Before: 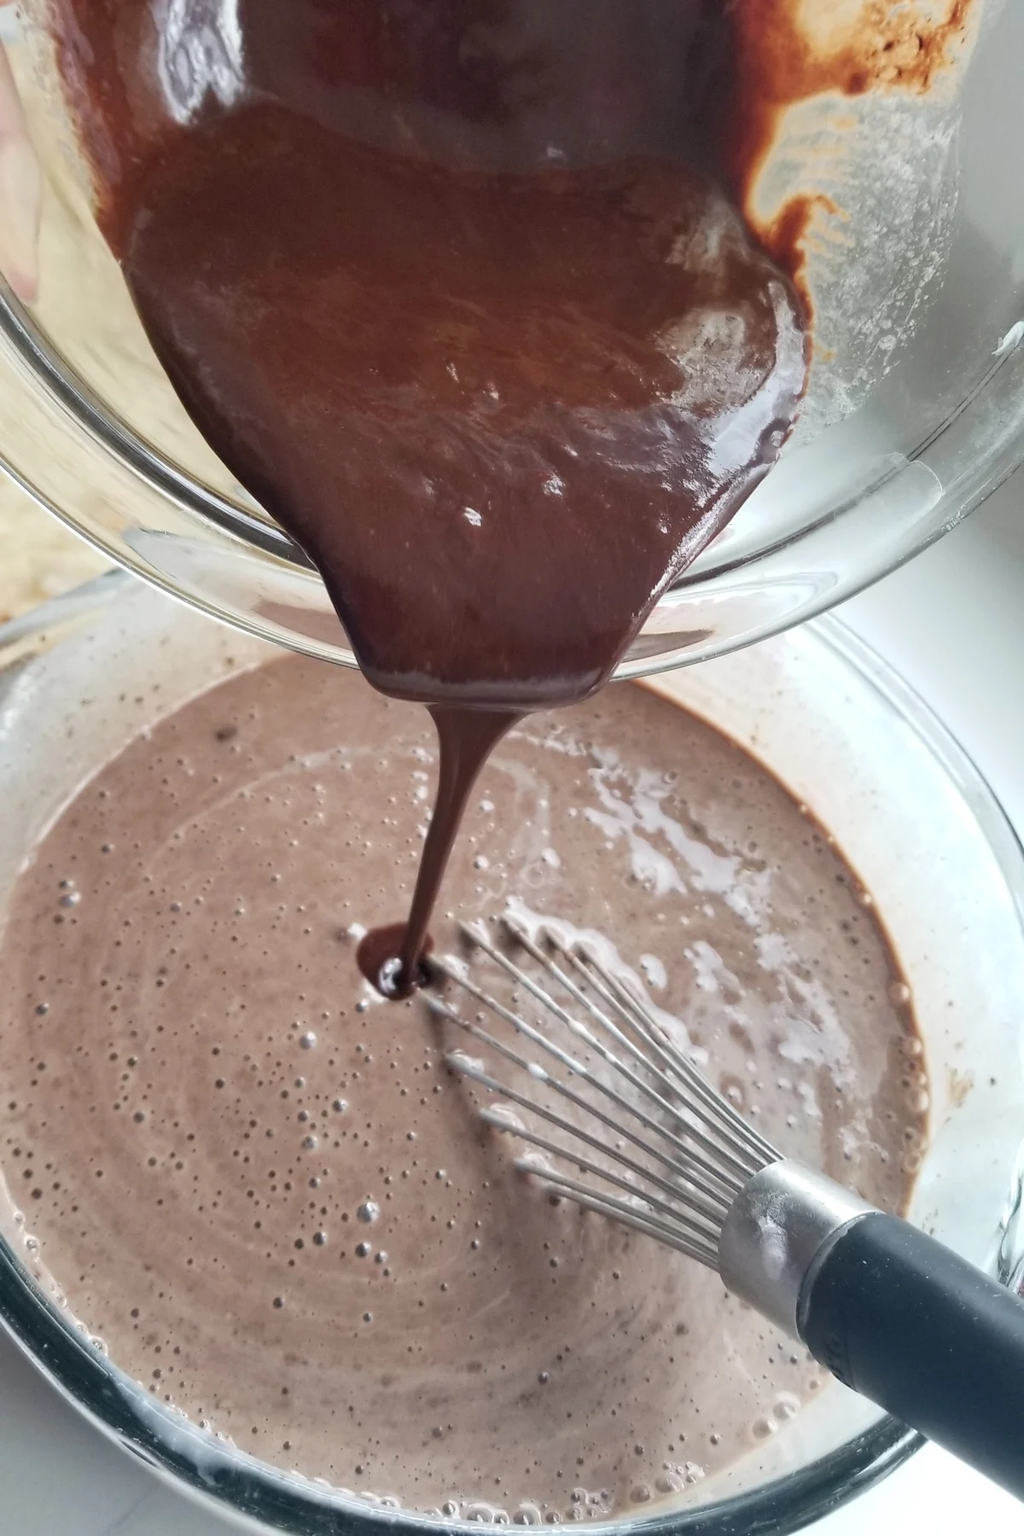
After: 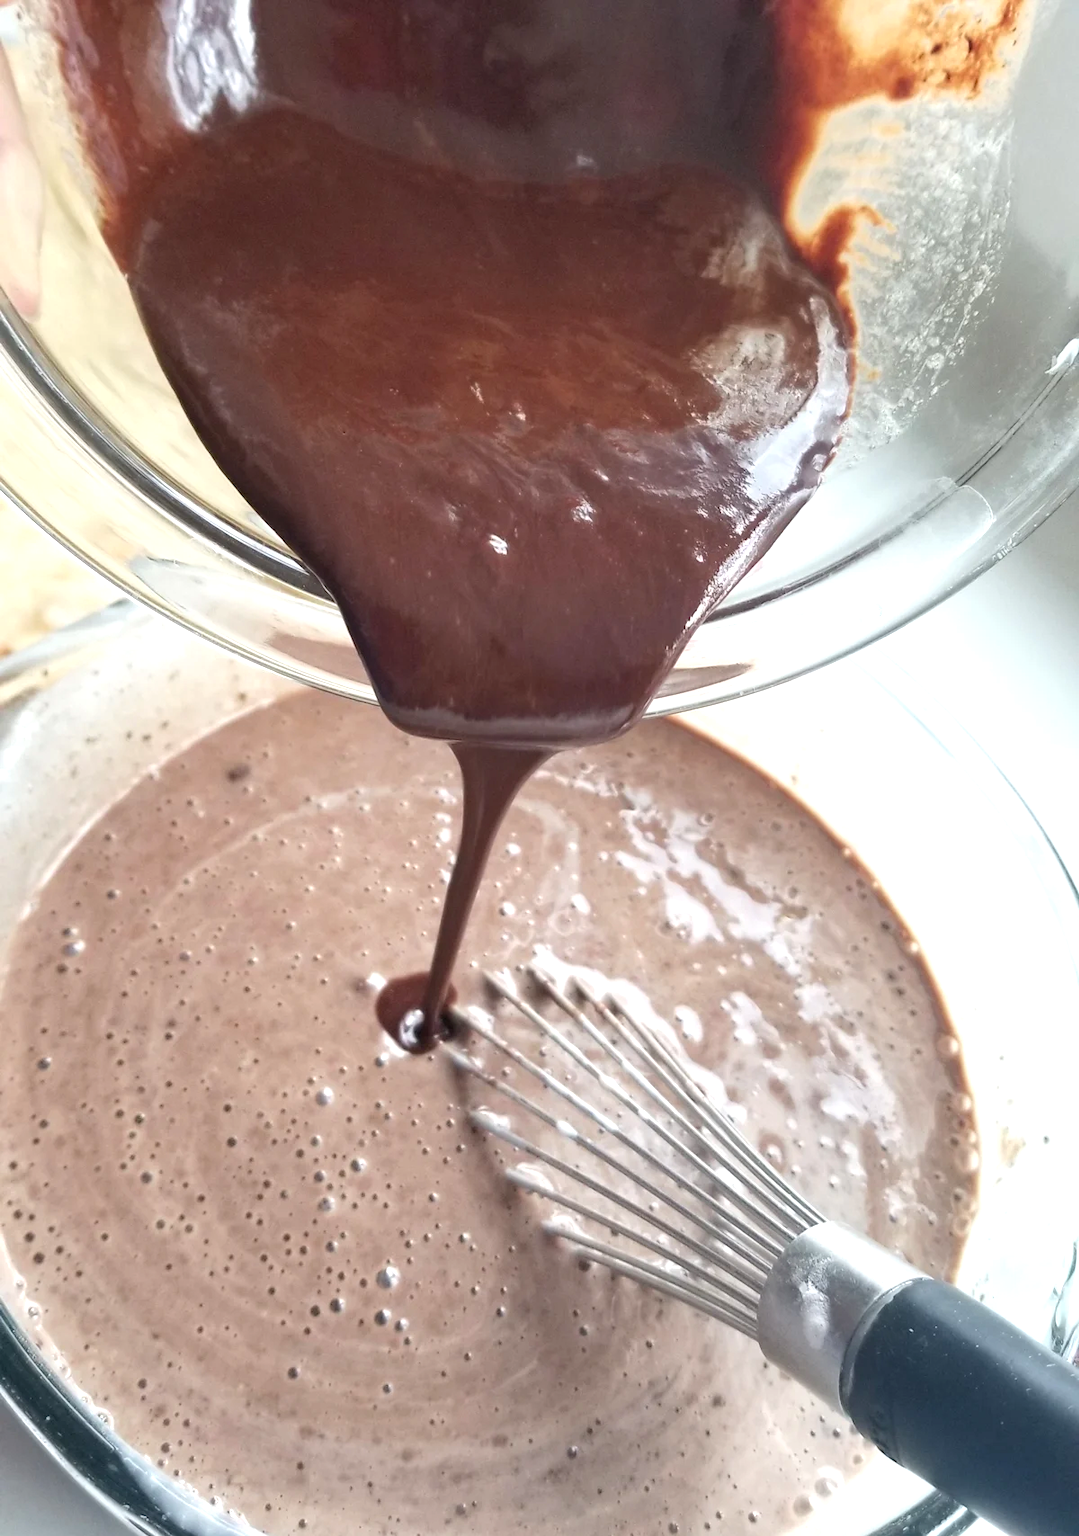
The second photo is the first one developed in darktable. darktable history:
crop and rotate: top 0%, bottom 5.097%
exposure: exposure 0.6 EV, compensate highlight preservation false
